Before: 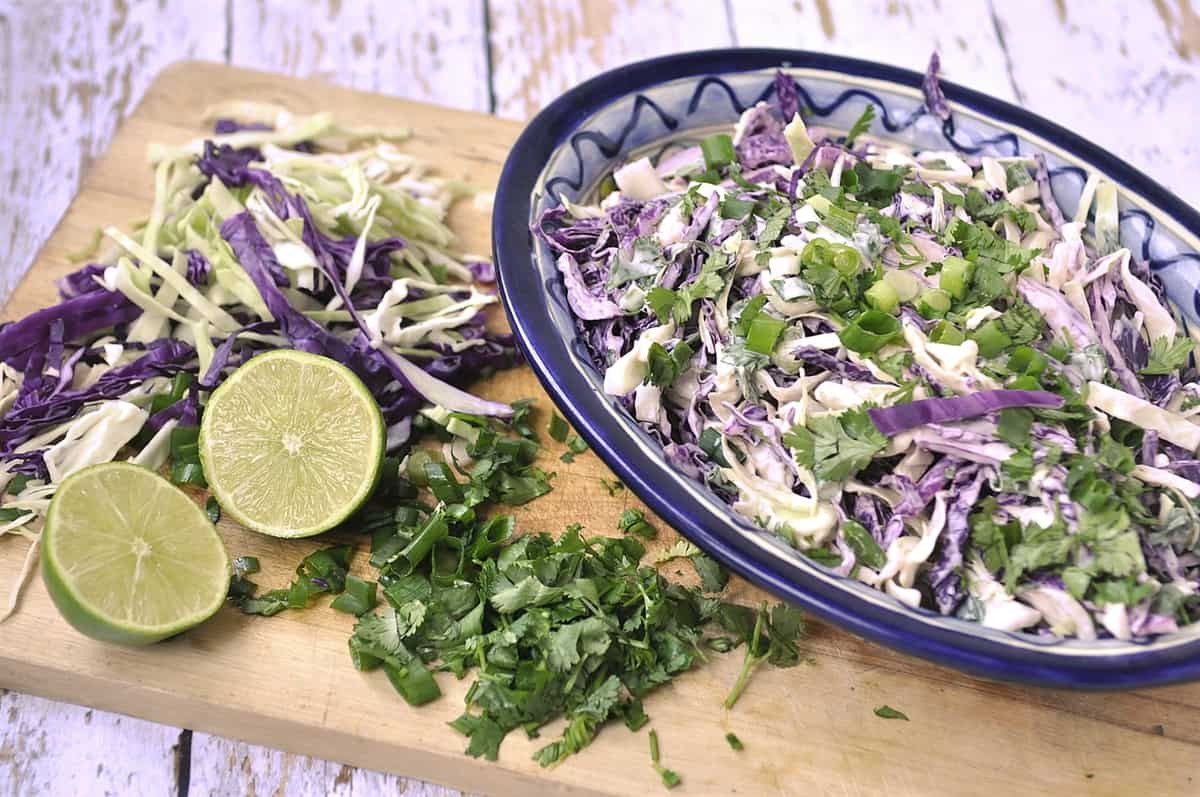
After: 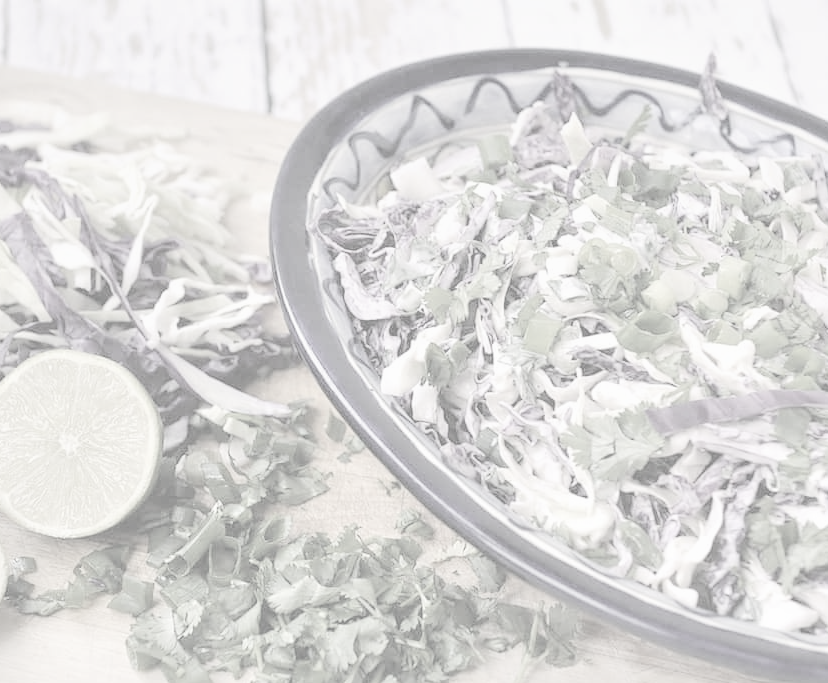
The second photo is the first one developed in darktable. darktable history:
color correction: highlights b* 0.028, saturation 0.334
exposure: black level correction 0, exposure 0.302 EV, compensate exposure bias true, compensate highlight preservation false
contrast brightness saturation: contrast -0.323, brightness 0.749, saturation -0.762
tone curve: curves: ch0 [(0, 0) (0.003, 0.004) (0.011, 0.015) (0.025, 0.033) (0.044, 0.059) (0.069, 0.093) (0.1, 0.133) (0.136, 0.182) (0.177, 0.237) (0.224, 0.3) (0.277, 0.369) (0.335, 0.437) (0.399, 0.511) (0.468, 0.584) (0.543, 0.656) (0.623, 0.729) (0.709, 0.8) (0.801, 0.872) (0.898, 0.935) (1, 1)], color space Lab, independent channels, preserve colors none
local contrast: on, module defaults
crop: left 18.606%, right 12.36%, bottom 14.213%
